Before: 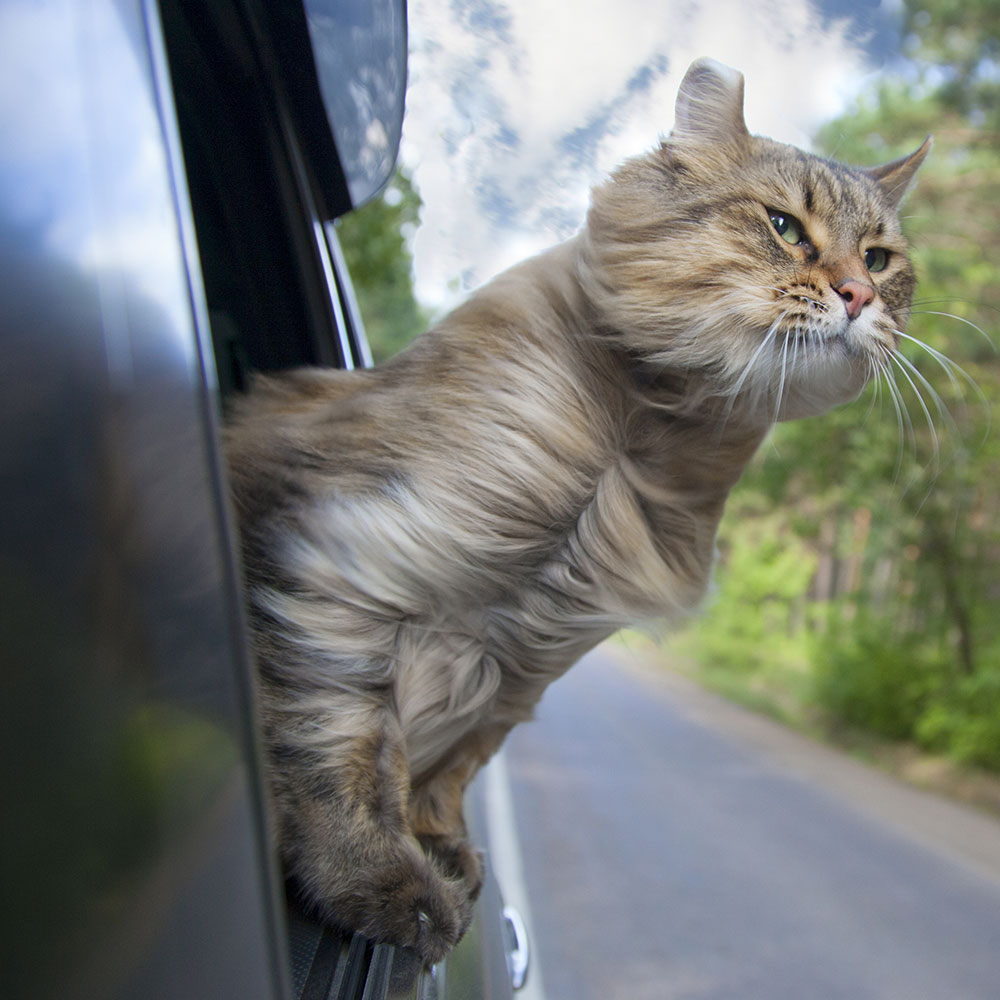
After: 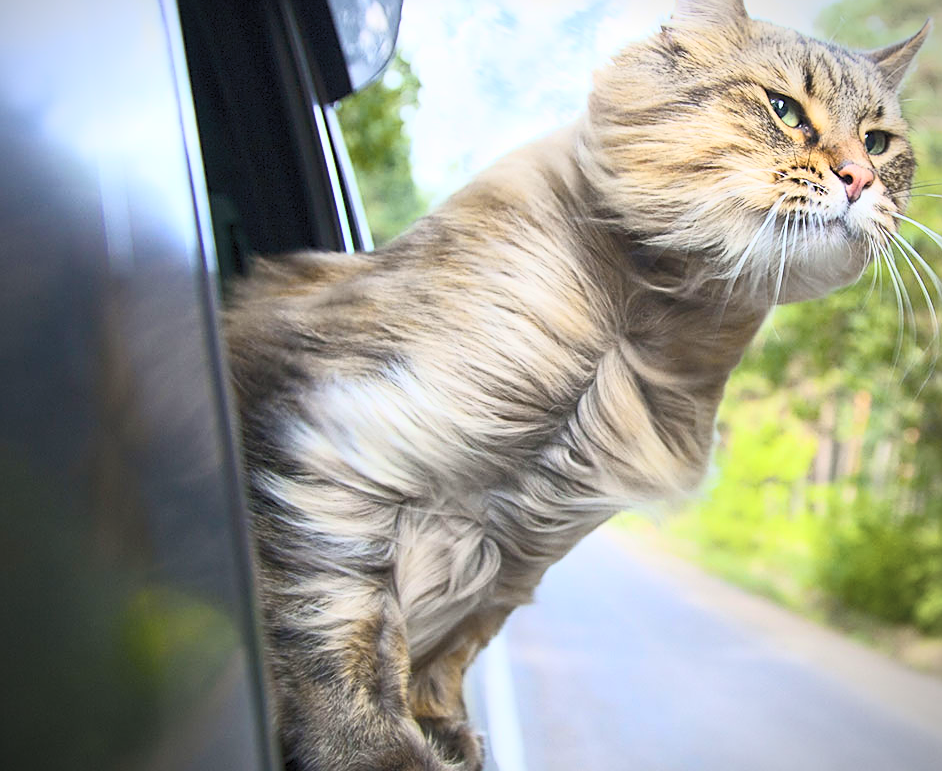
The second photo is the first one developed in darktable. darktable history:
color balance rgb: power › hue 63°, linear chroma grading › global chroma 24.817%, perceptual saturation grading › global saturation 29.779%, global vibrance 20%
crop and rotate: angle 0.028°, top 11.716%, right 5.702%, bottom 11.073%
sharpen: on, module defaults
contrast brightness saturation: contrast 0.445, brightness 0.55, saturation -0.192
vignetting: fall-off start 97.15%, width/height ratio 1.183
